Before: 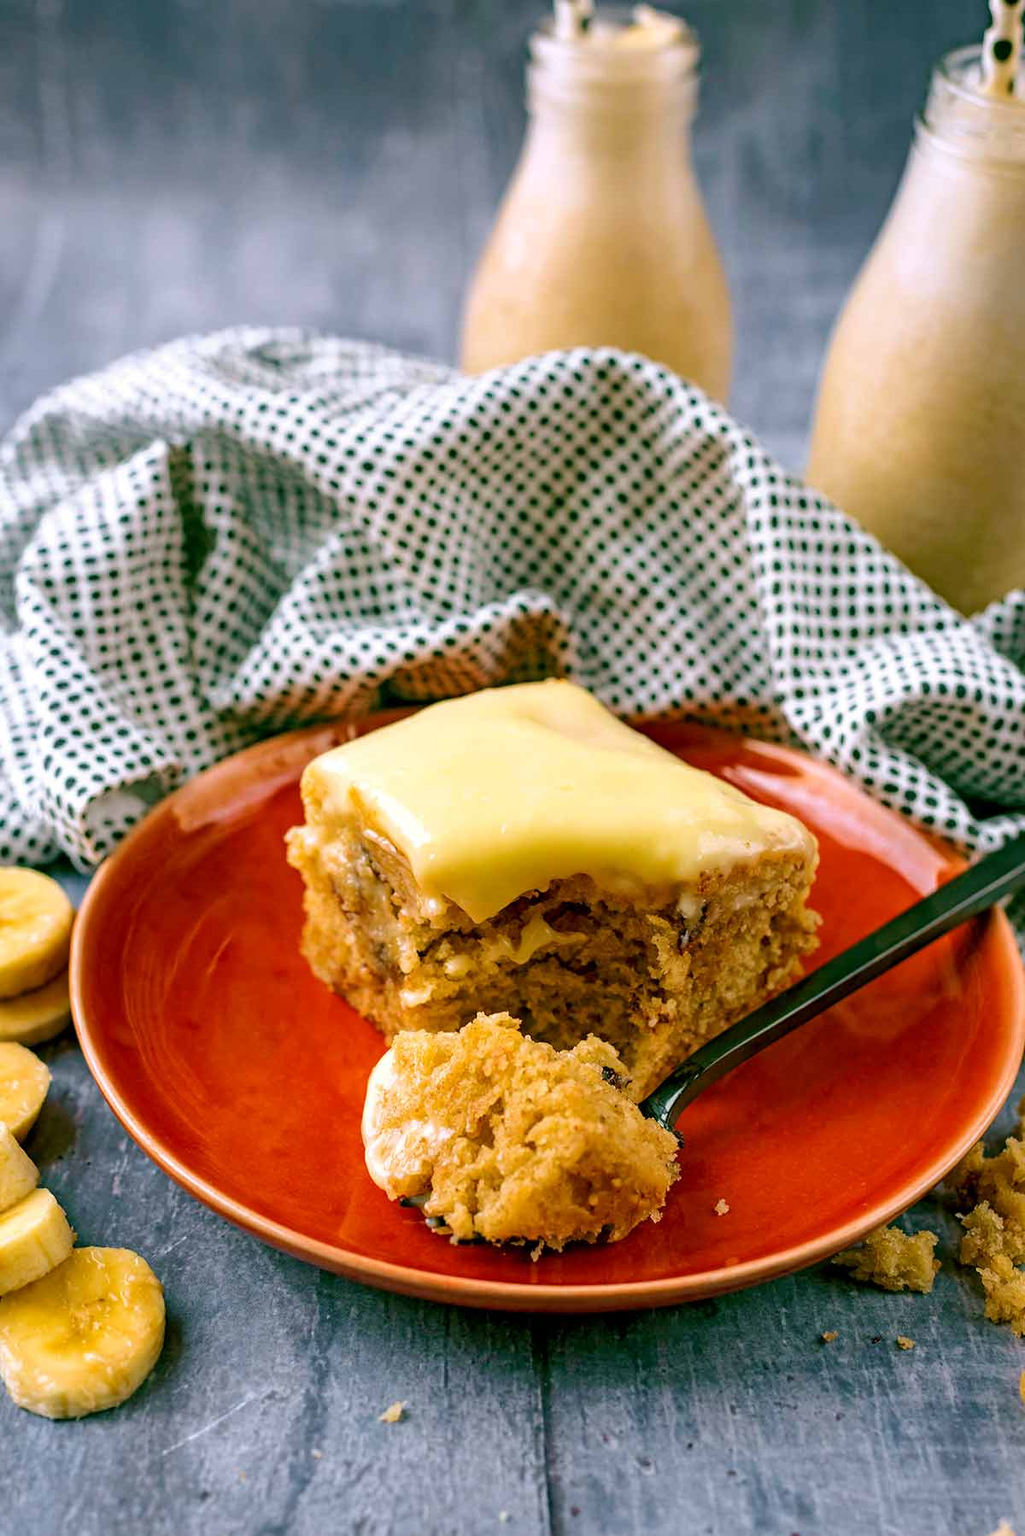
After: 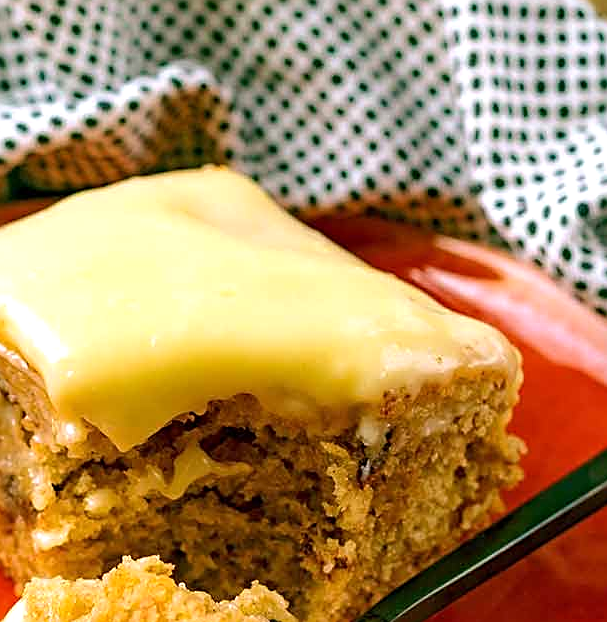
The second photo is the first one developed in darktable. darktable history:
crop: left 36.372%, top 35.008%, right 13.017%, bottom 30.37%
exposure: exposure 0.202 EV, compensate exposure bias true, compensate highlight preservation false
sharpen: on, module defaults
